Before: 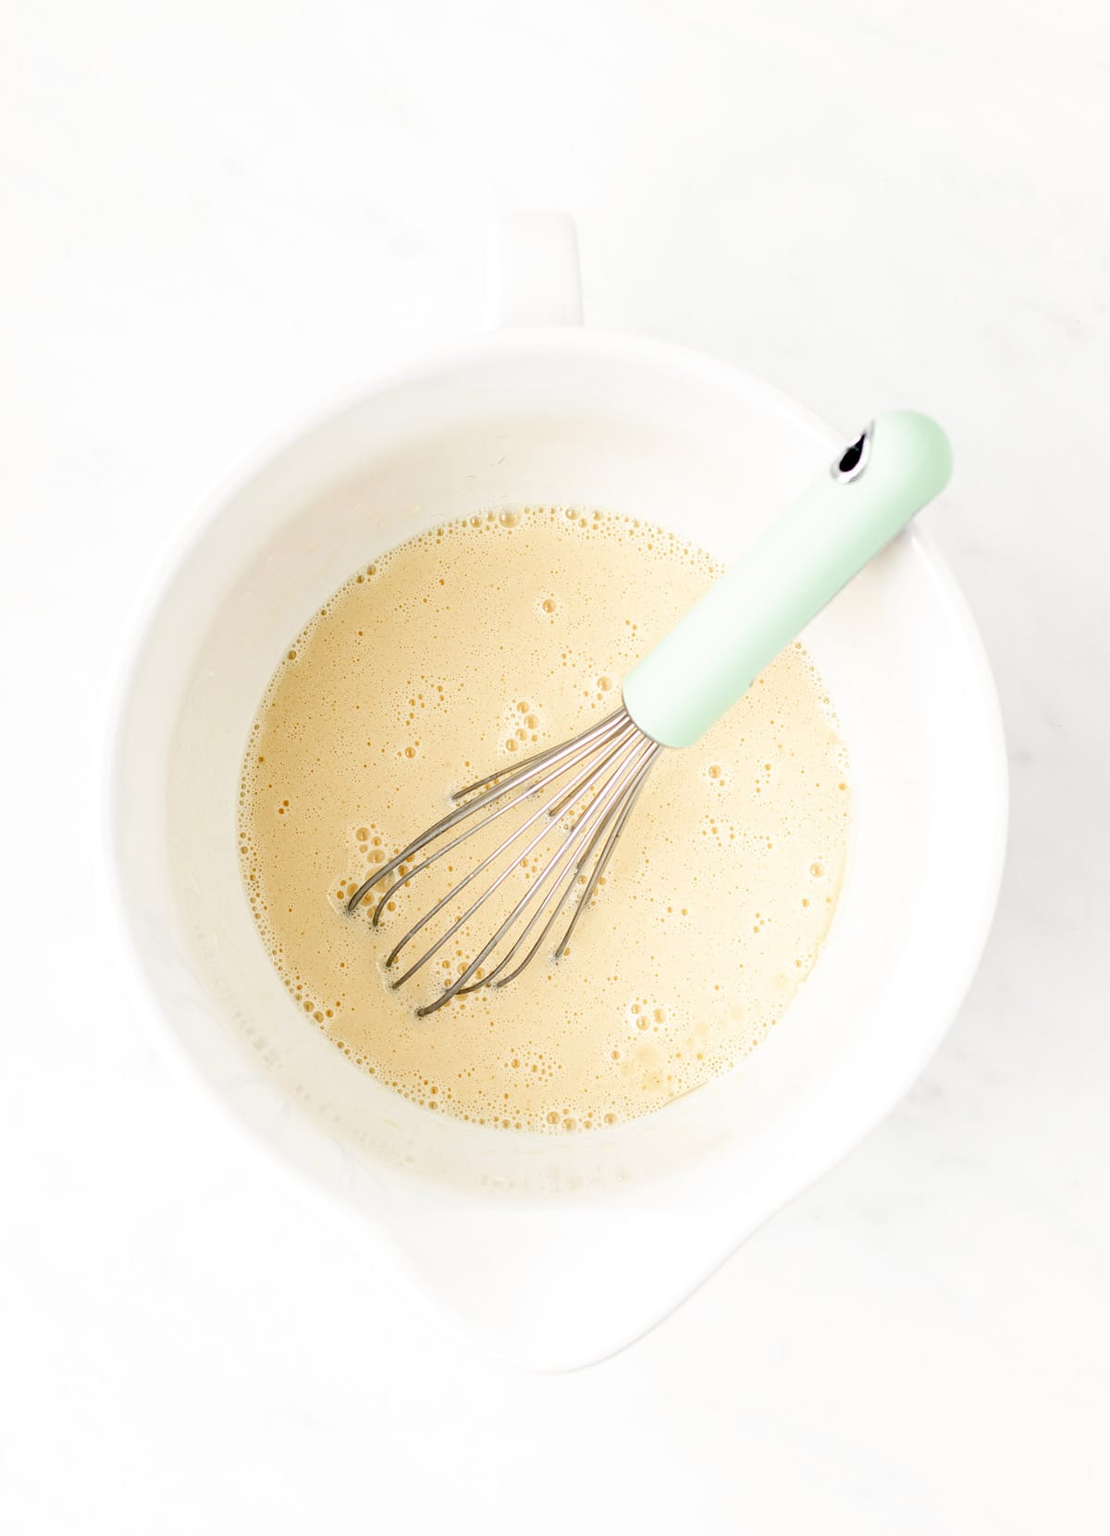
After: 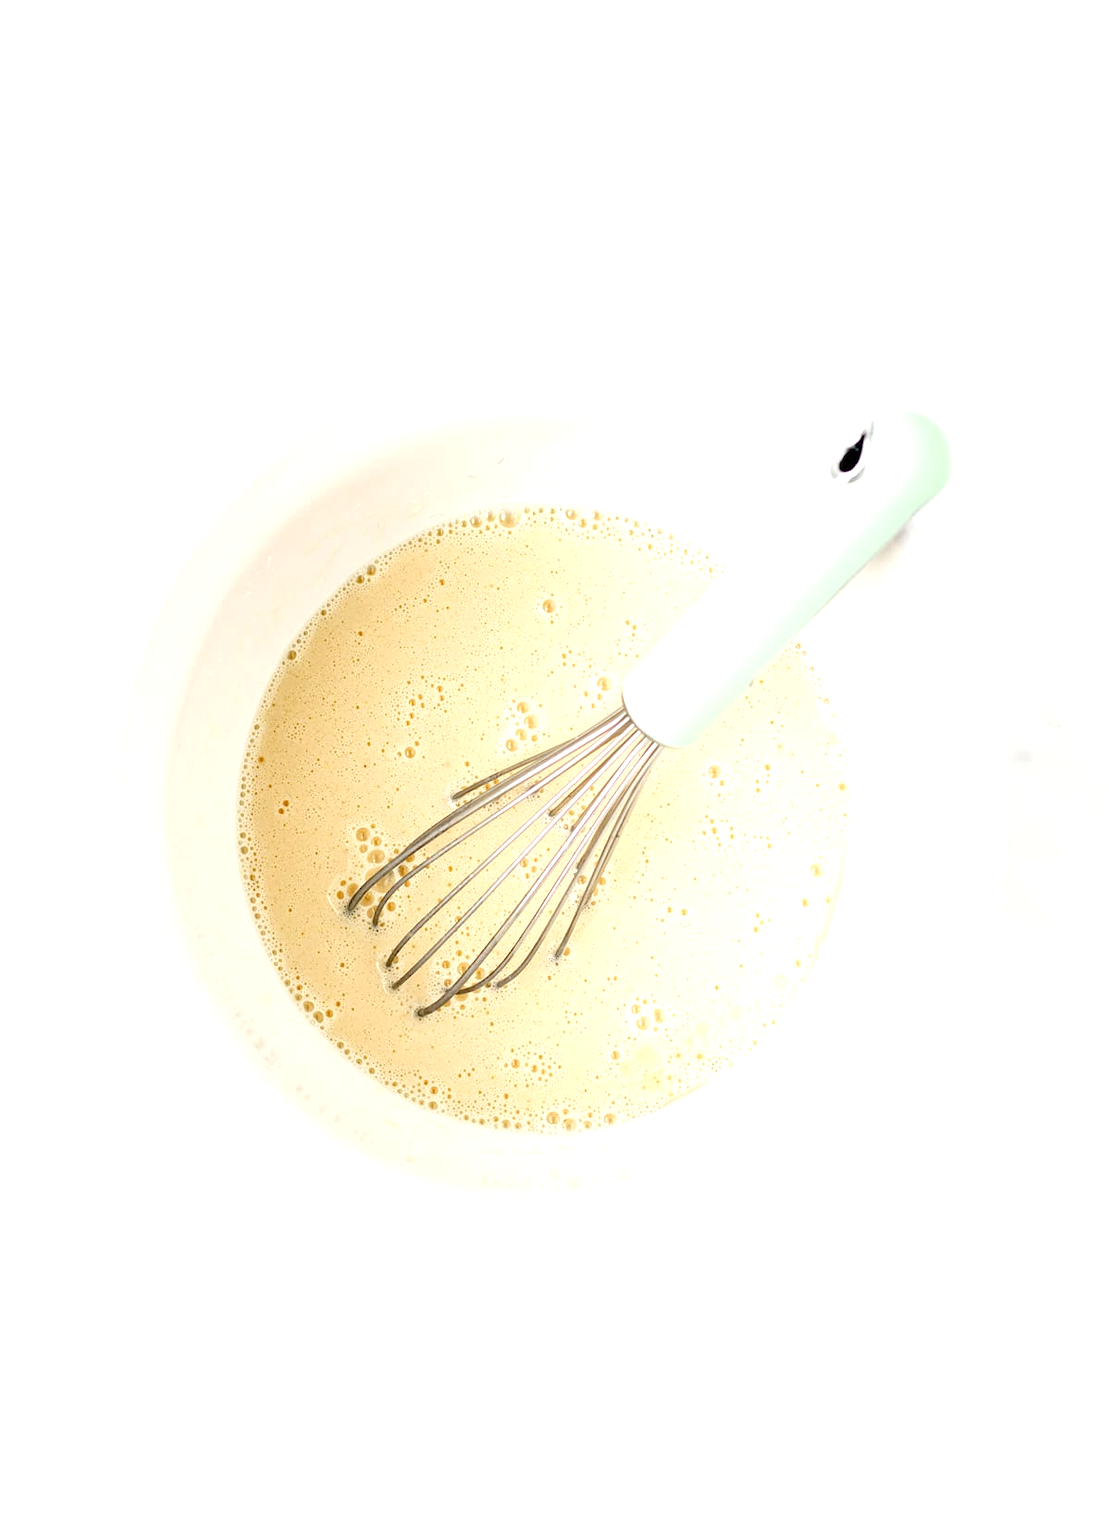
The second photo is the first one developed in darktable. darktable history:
exposure: exposure 0.376 EV, compensate highlight preservation false
local contrast: mode bilateral grid, contrast 20, coarseness 50, detail 120%, midtone range 0.2
